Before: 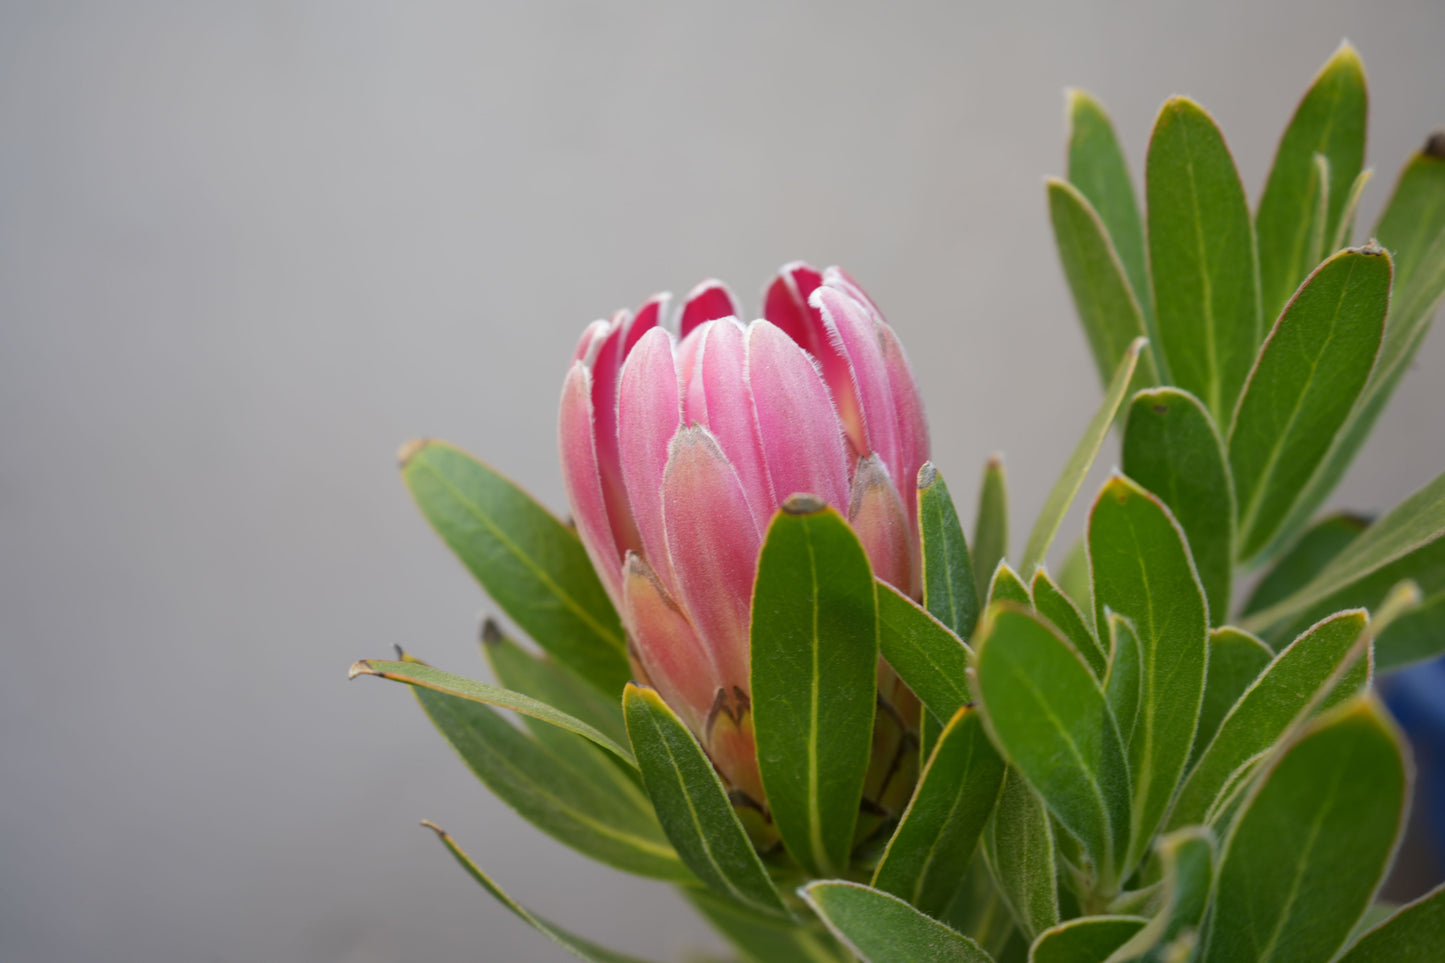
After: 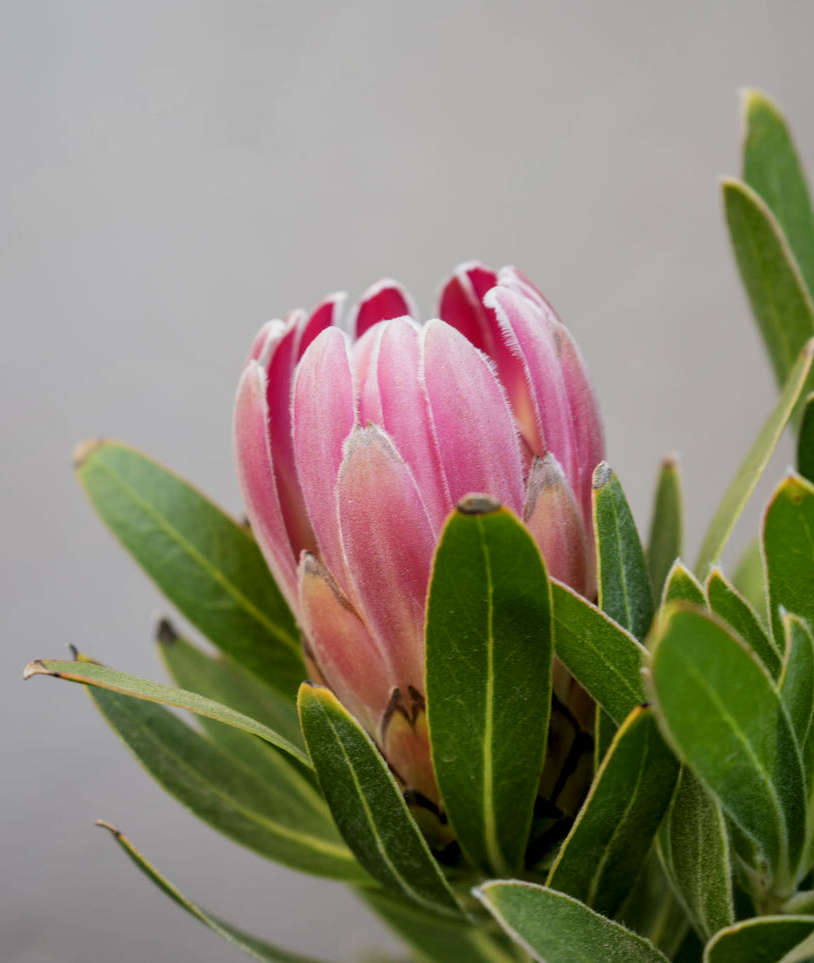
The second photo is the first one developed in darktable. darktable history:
crop and rotate: left 22.498%, right 21.151%
local contrast: on, module defaults
filmic rgb: black relative exposure -5.04 EV, white relative exposure 3.5 EV, hardness 3.19, contrast 1.194, highlights saturation mix -31.34%, contrast in shadows safe
